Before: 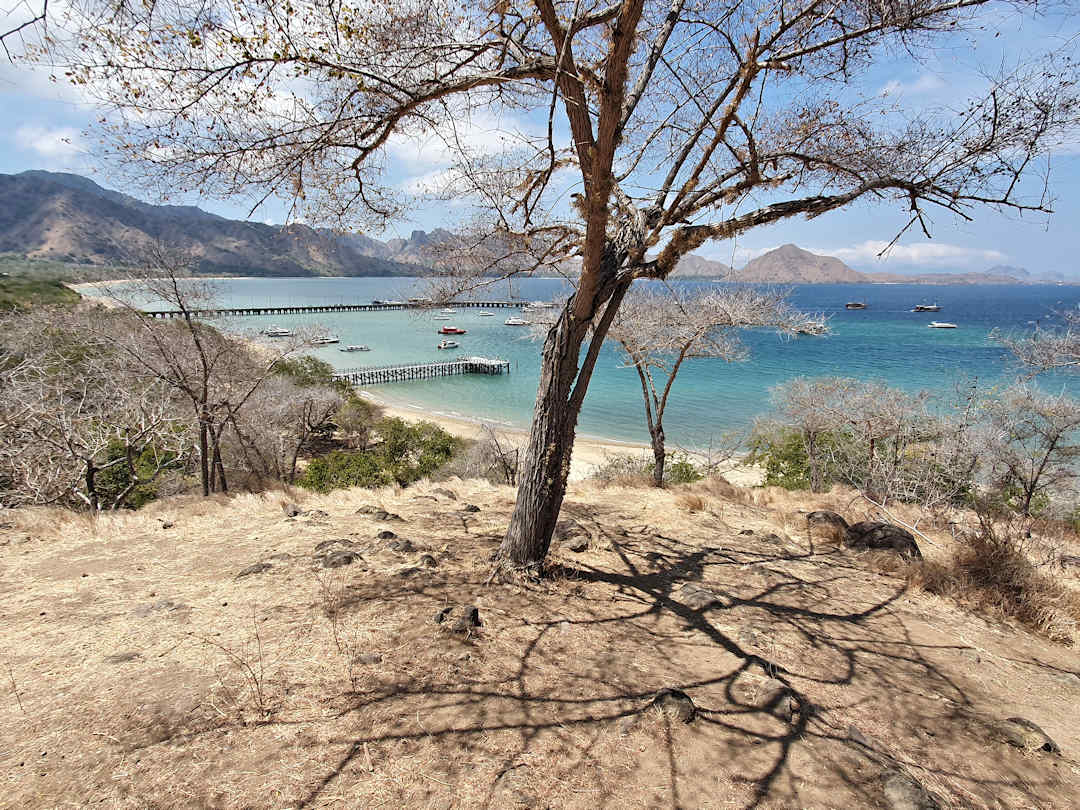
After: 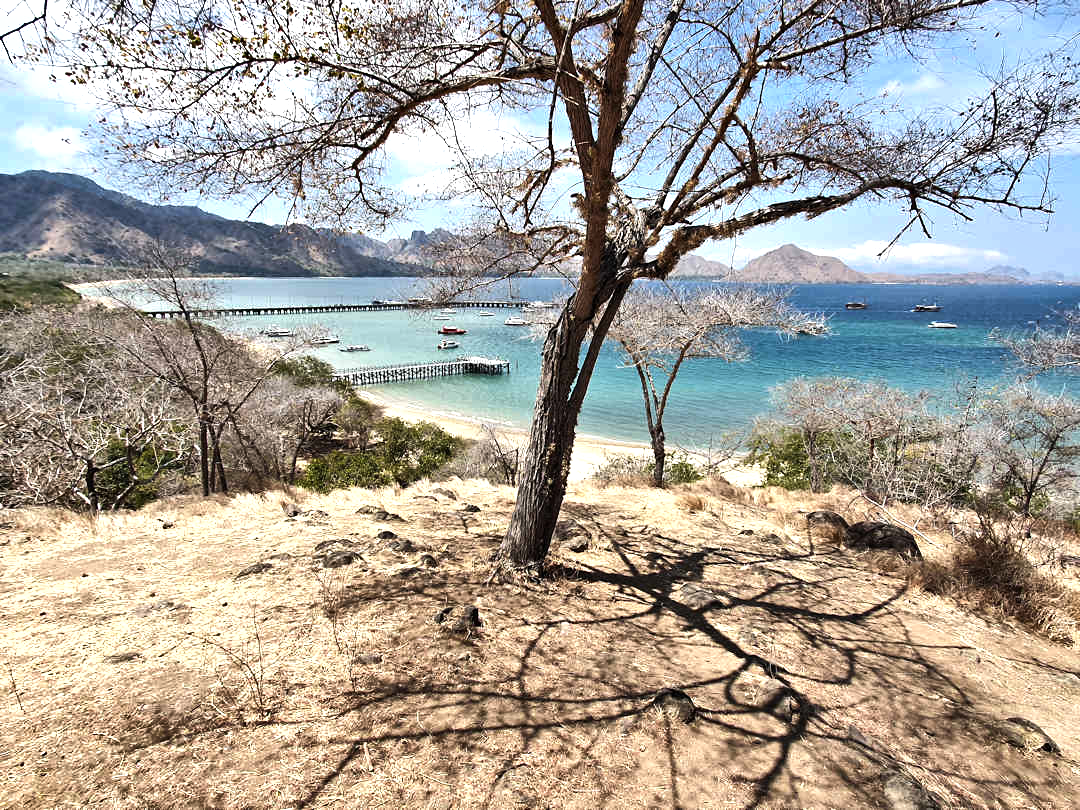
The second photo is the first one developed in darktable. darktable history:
tone equalizer: -8 EV -0.75 EV, -7 EV -0.7 EV, -6 EV -0.6 EV, -5 EV -0.4 EV, -3 EV 0.4 EV, -2 EV 0.6 EV, -1 EV 0.7 EV, +0 EV 0.75 EV, edges refinement/feathering 500, mask exposure compensation -1.57 EV, preserve details no
shadows and highlights: shadows 52.42, soften with gaussian
